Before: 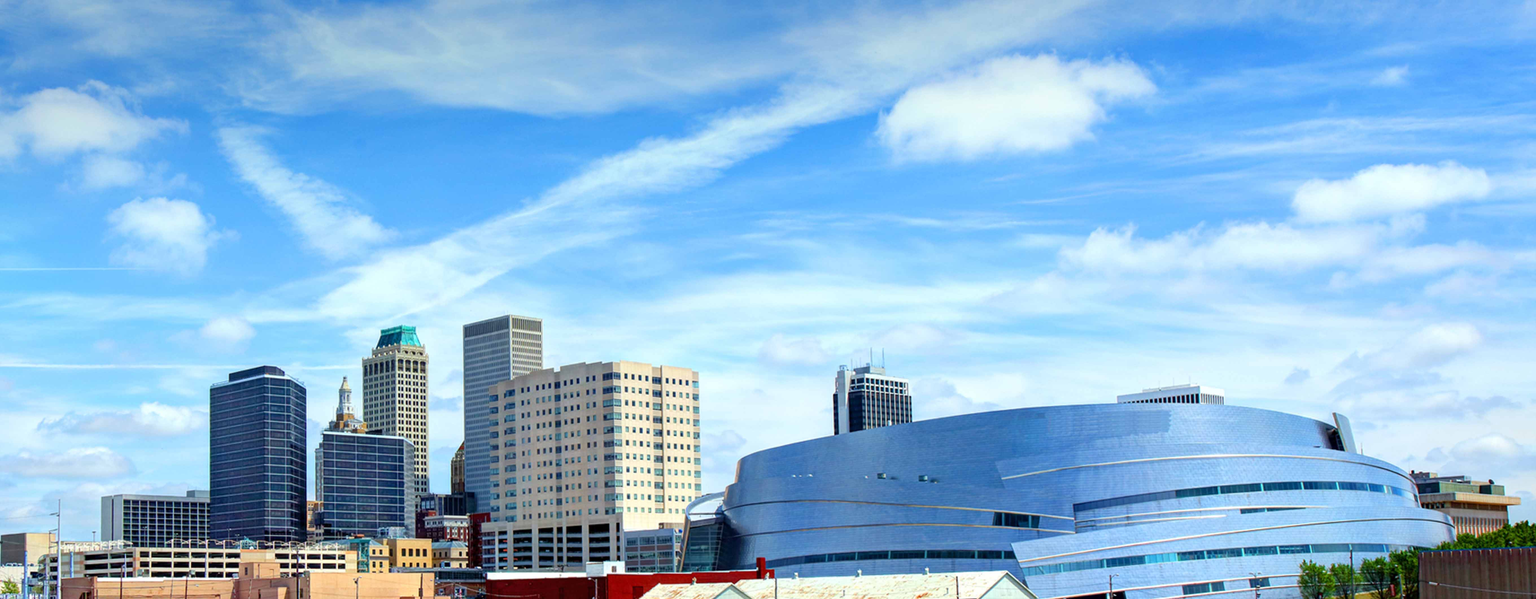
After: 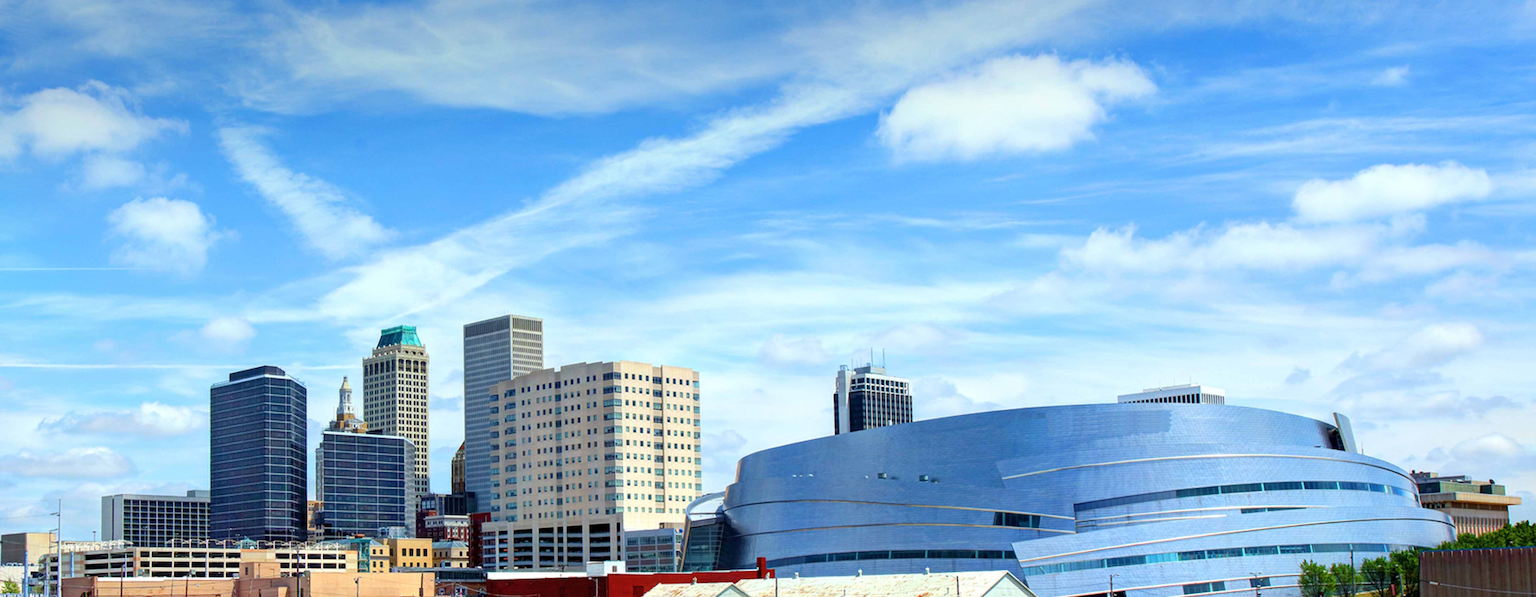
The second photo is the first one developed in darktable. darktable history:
color balance rgb: linear chroma grading › global chroma 1.5%, linear chroma grading › mid-tones -1%, perceptual saturation grading › global saturation -3%, perceptual saturation grading › shadows -2%
crop: top 0.05%, bottom 0.098%
